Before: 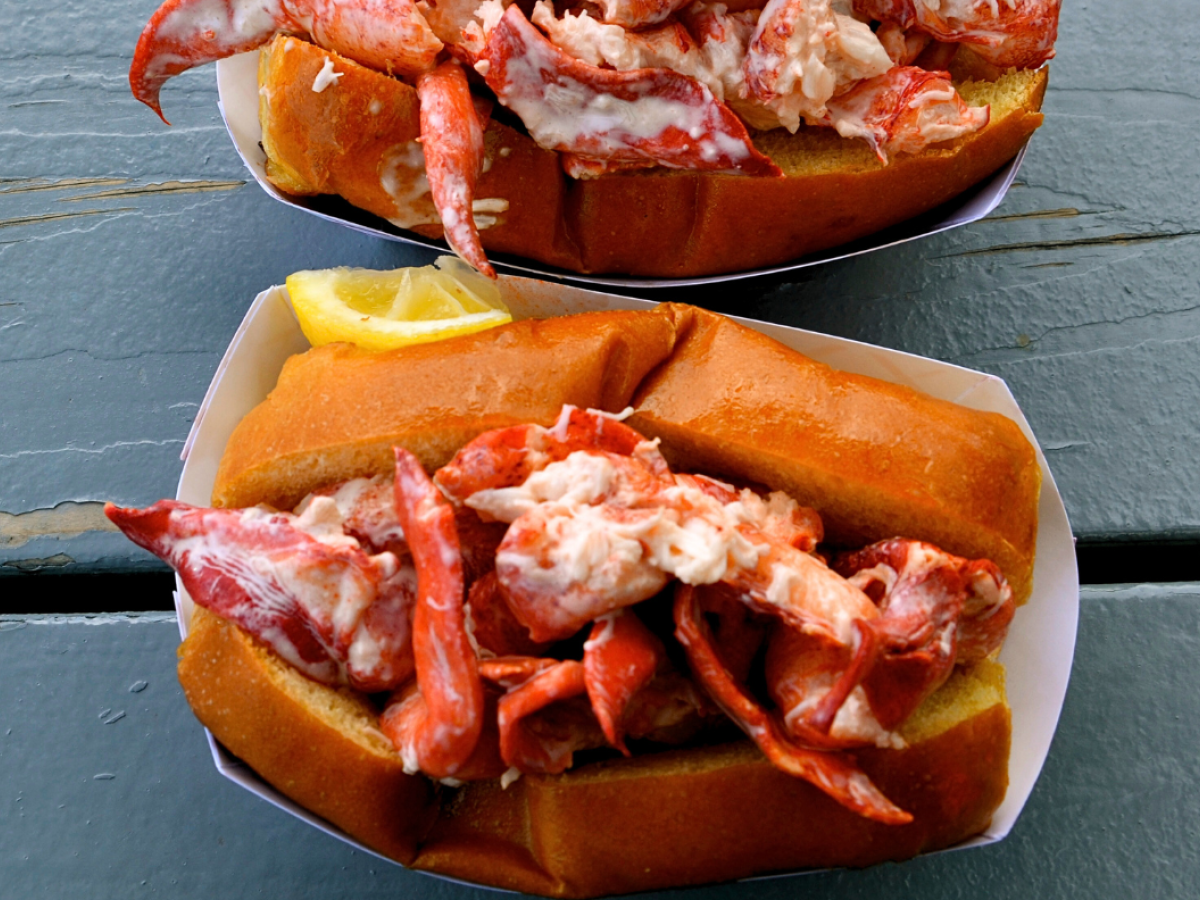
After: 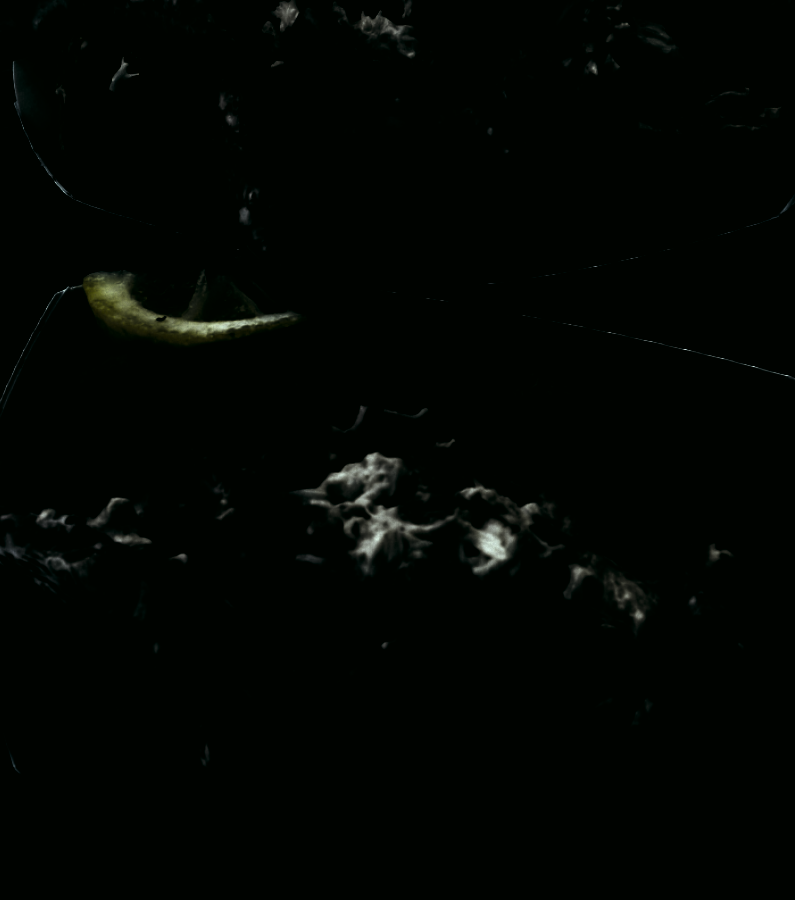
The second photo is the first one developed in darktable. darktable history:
color correction: highlights a* -7.28, highlights b* 1.31, shadows a* -2.86, saturation 1.39
crop: left 17.071%, right 16.652%
levels: levels [0.721, 0.937, 0.997]
